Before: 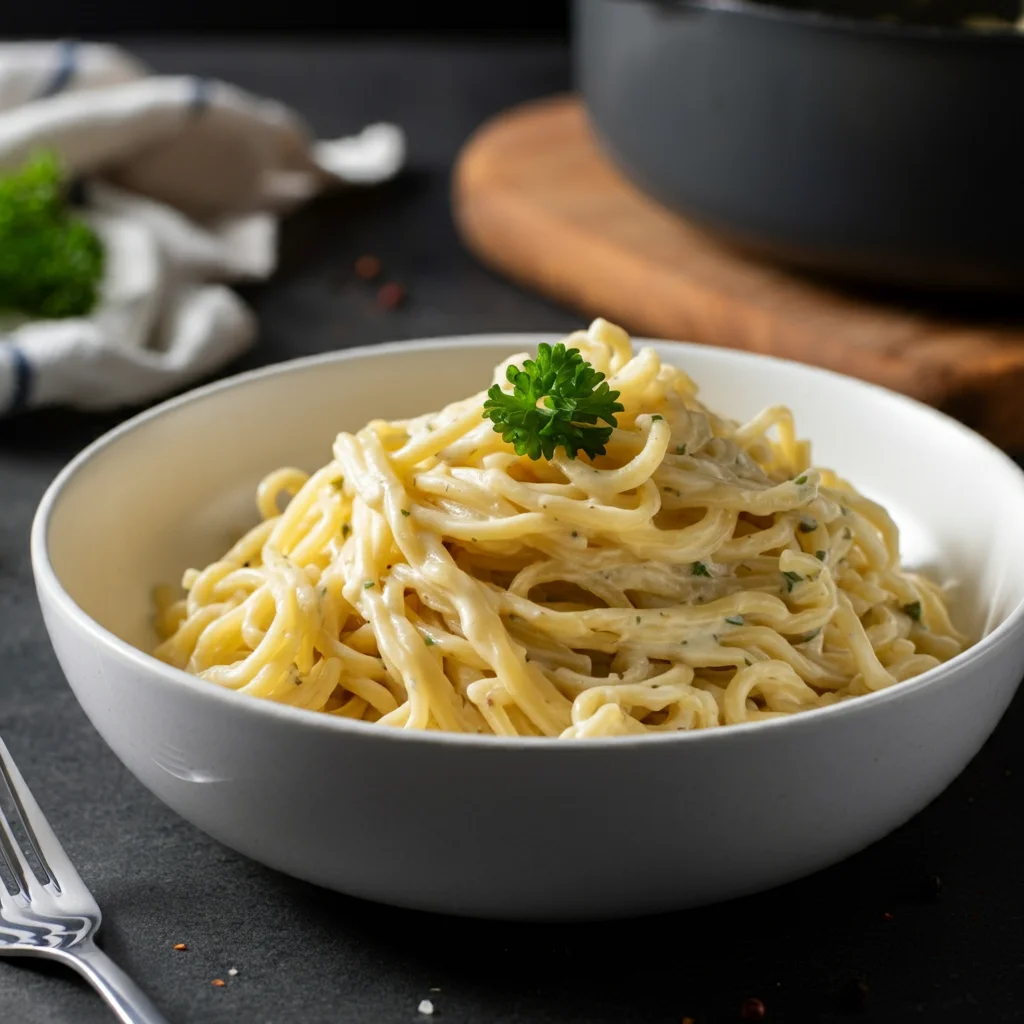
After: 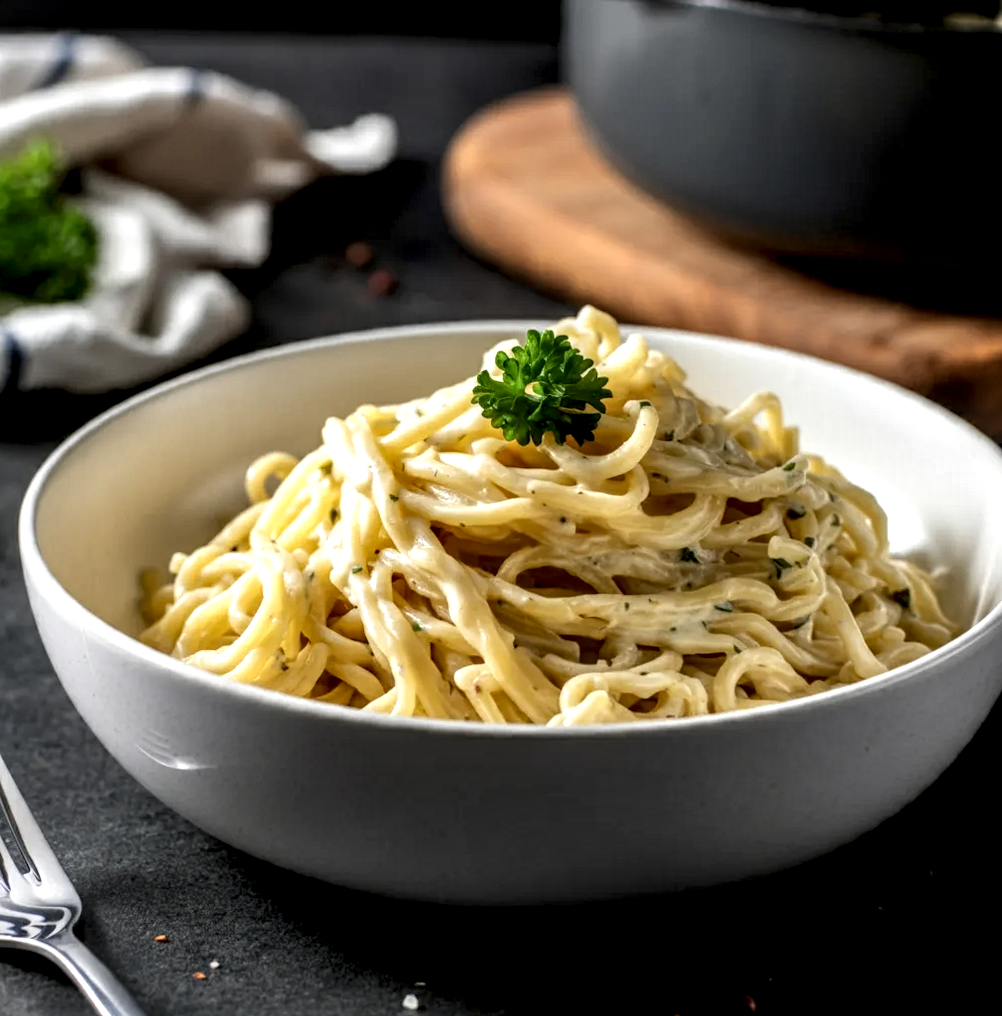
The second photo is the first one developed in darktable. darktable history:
rotate and perspective: rotation 0.226°, lens shift (vertical) -0.042, crop left 0.023, crop right 0.982, crop top 0.006, crop bottom 0.994
local contrast: highlights 19%, detail 186%
